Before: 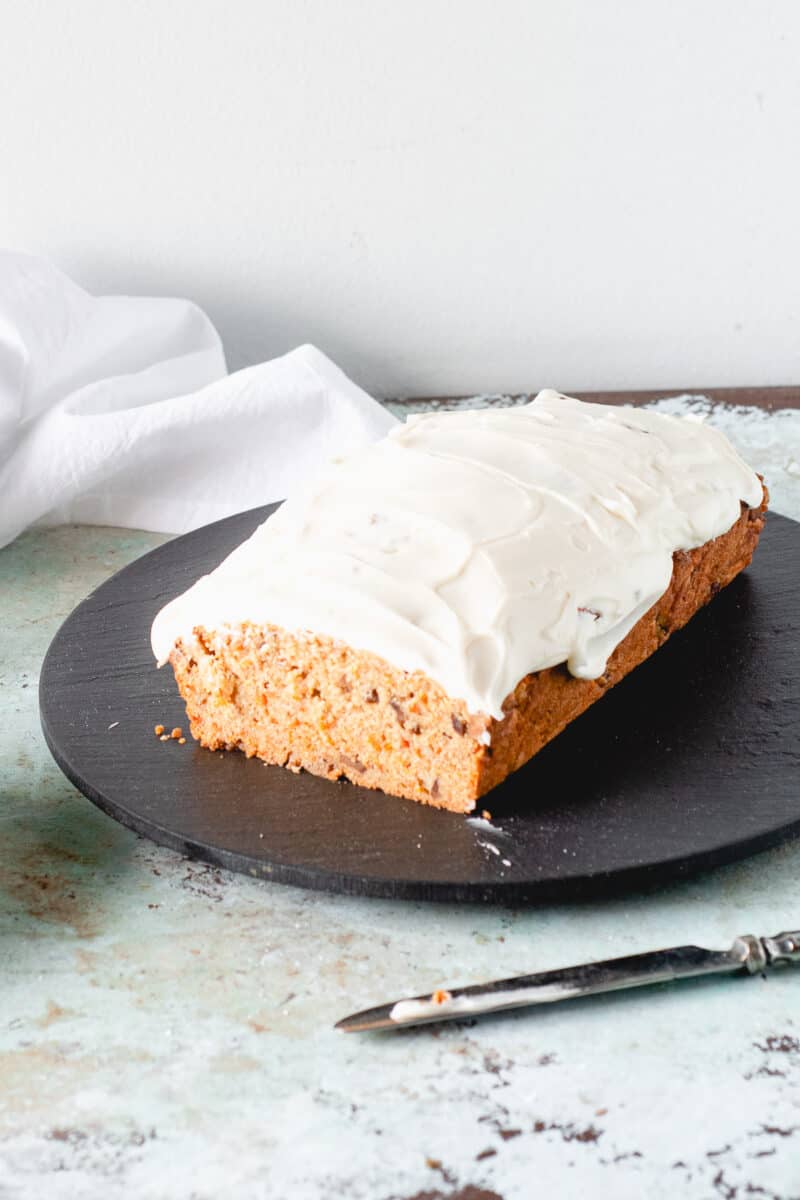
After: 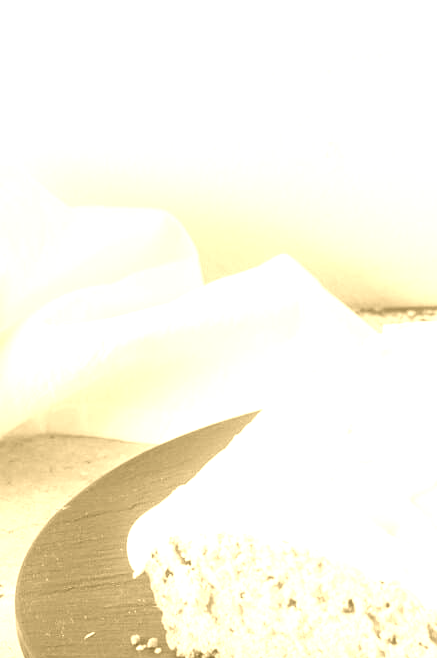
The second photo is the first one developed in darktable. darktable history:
crop and rotate: left 3.047%, top 7.509%, right 42.236%, bottom 37.598%
colorize: hue 36°, source mix 100%
